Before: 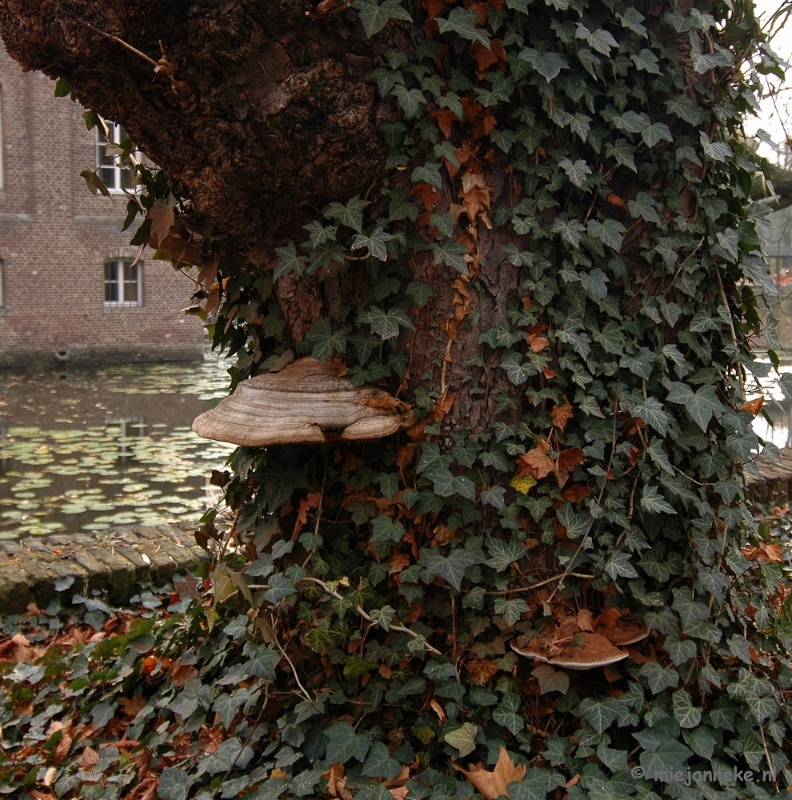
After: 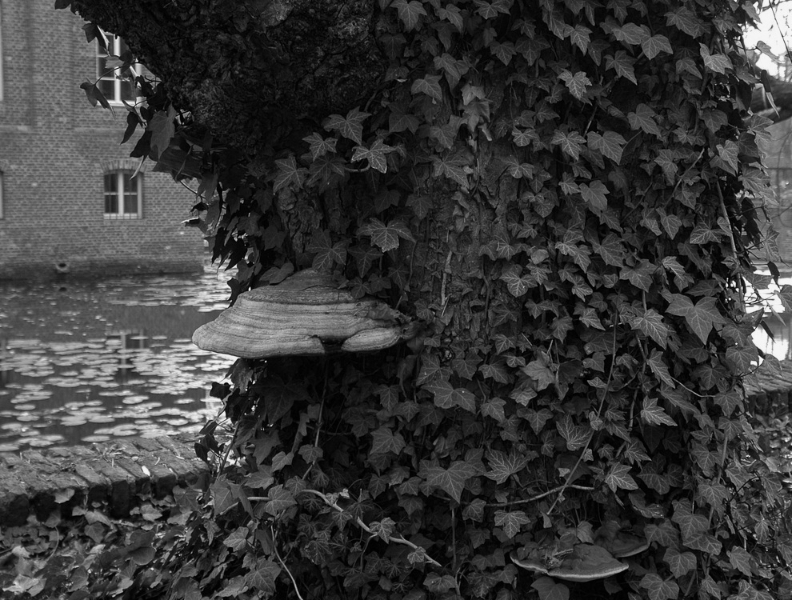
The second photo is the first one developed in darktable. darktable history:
color calibration: output gray [0.22, 0.42, 0.37, 0], gray › normalize channels true, illuminant same as pipeline (D50), adaptation XYZ, x 0.346, y 0.359, gamut compression 0
crop: top 11.038%, bottom 13.962%
